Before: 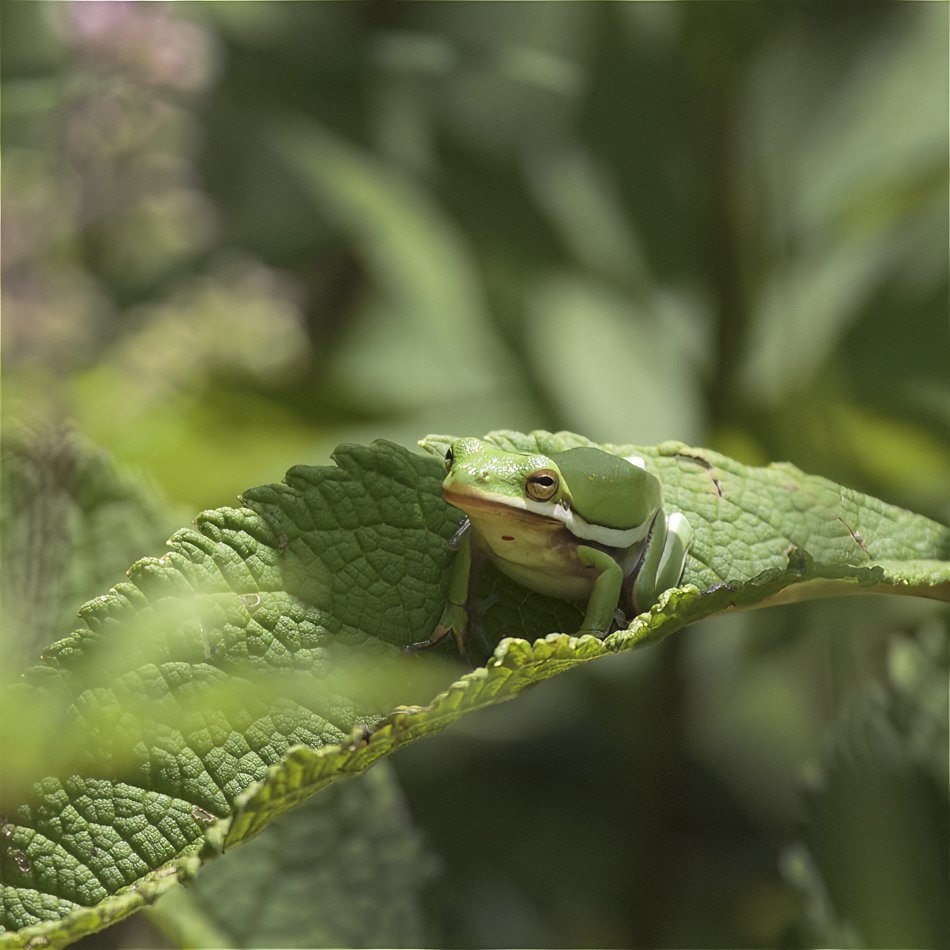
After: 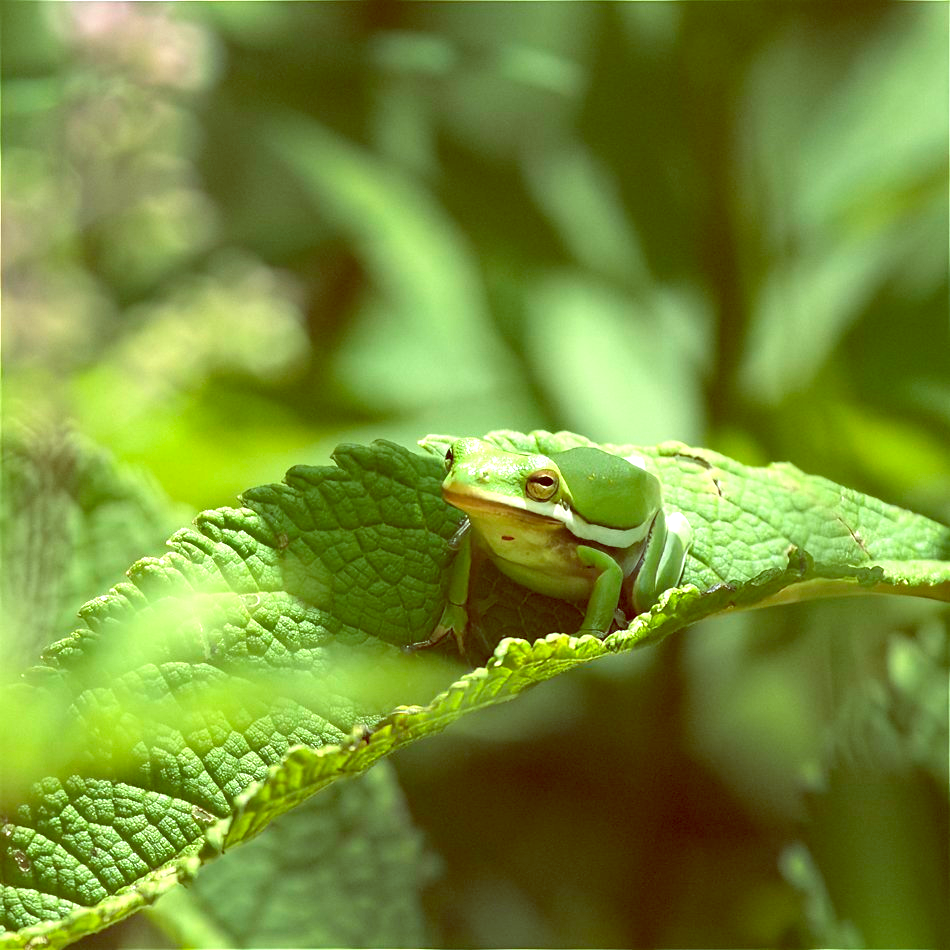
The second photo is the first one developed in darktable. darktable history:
exposure: exposure 1 EV, compensate highlight preservation false
color balance: lift [1, 1.015, 0.987, 0.985], gamma [1, 0.959, 1.042, 0.958], gain [0.927, 0.938, 1.072, 0.928], contrast 1.5%
